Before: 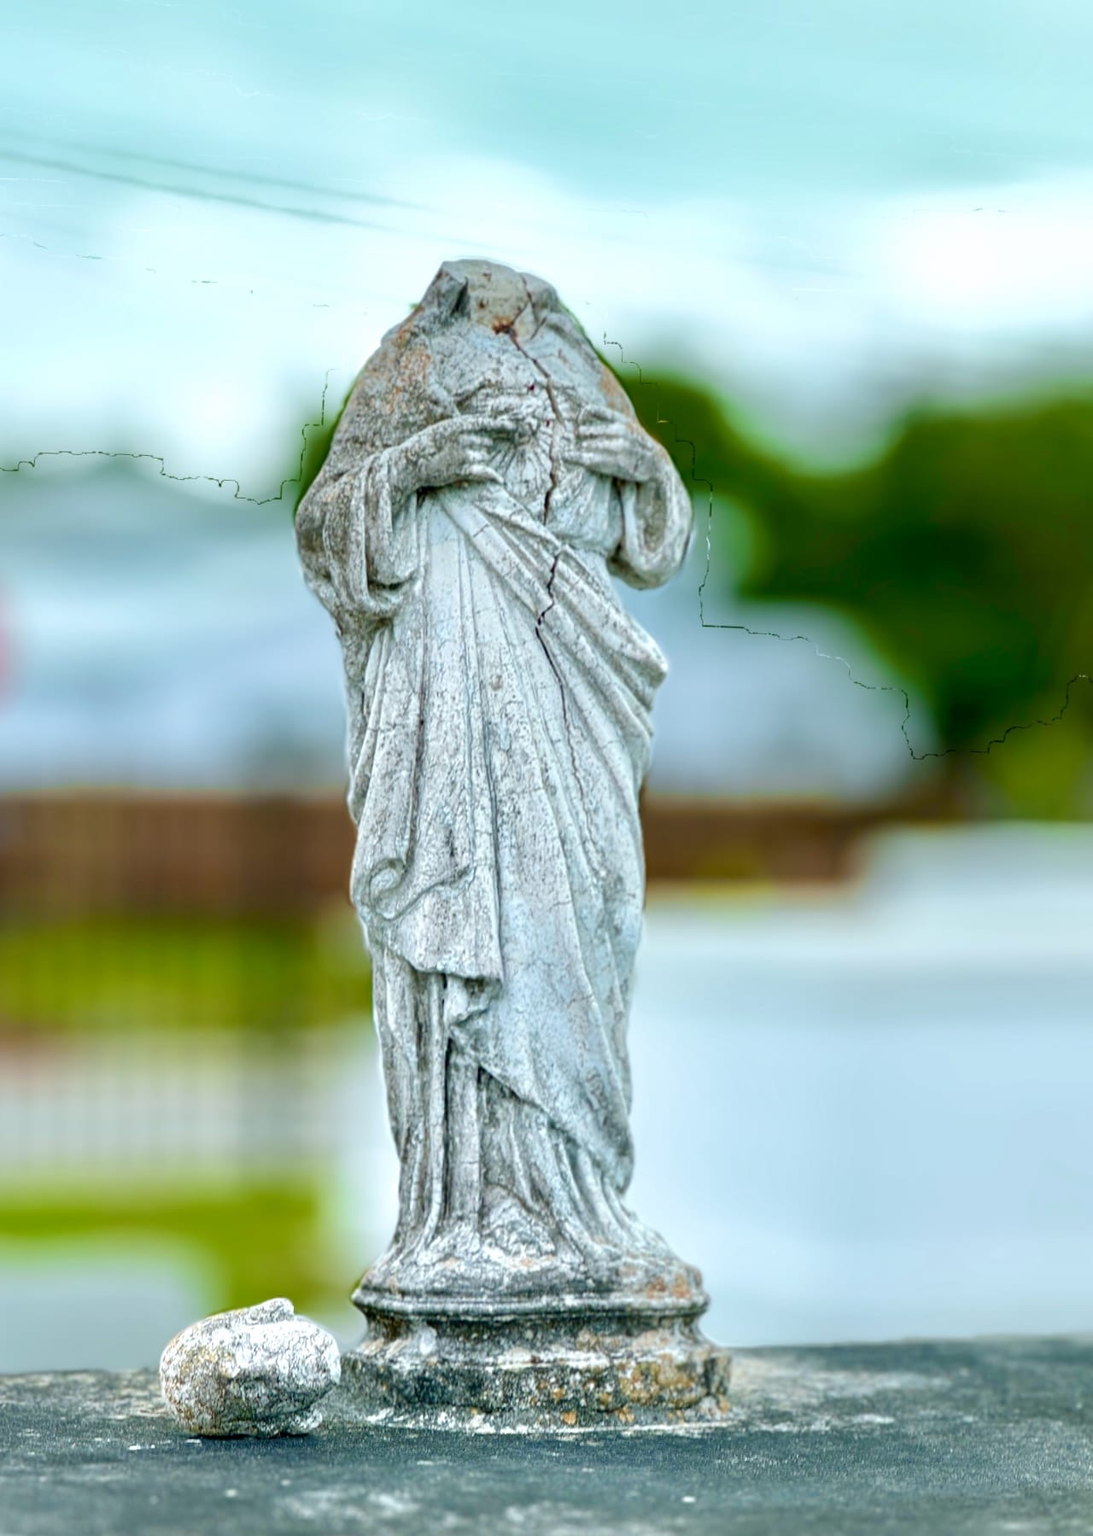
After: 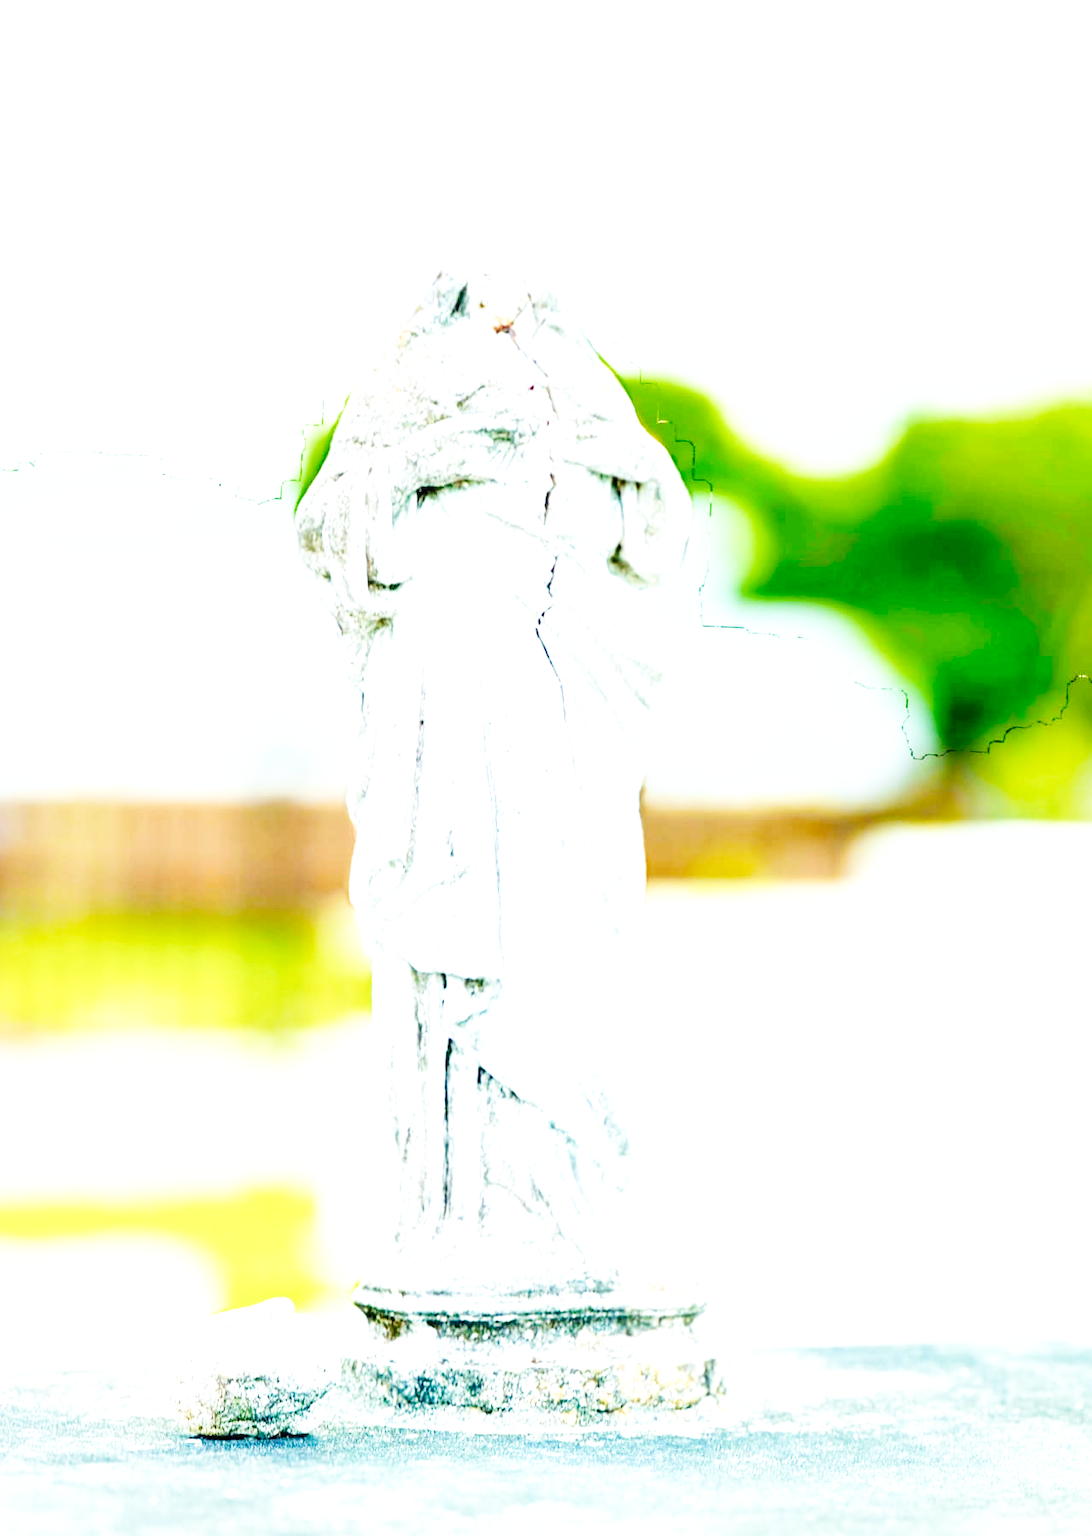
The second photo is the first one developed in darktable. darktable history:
base curve: curves: ch0 [(0, 0.003) (0.001, 0.002) (0.006, 0.004) (0.02, 0.022) (0.048, 0.086) (0.094, 0.234) (0.162, 0.431) (0.258, 0.629) (0.385, 0.8) (0.548, 0.918) (0.751, 0.988) (1, 1)], preserve colors none
exposure: black level correction 0, exposure 1.675 EV, compensate exposure bias true, compensate highlight preservation false
